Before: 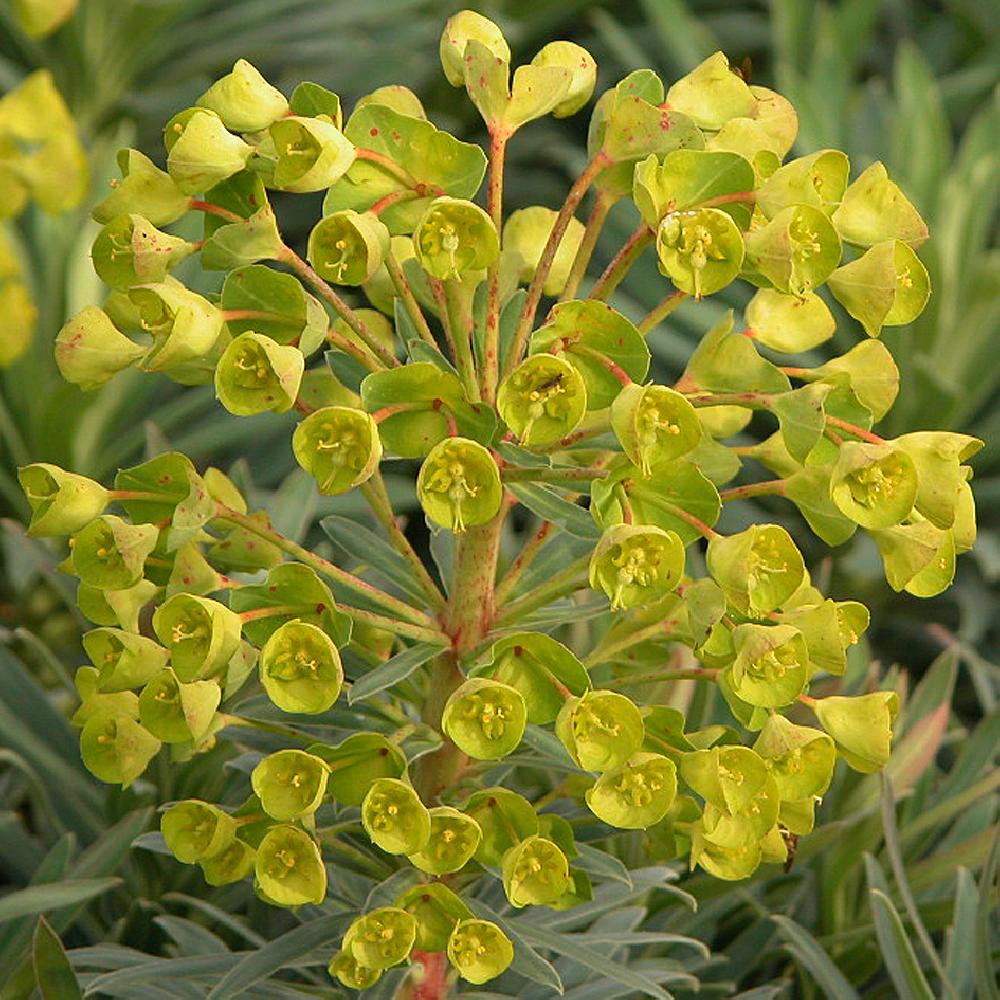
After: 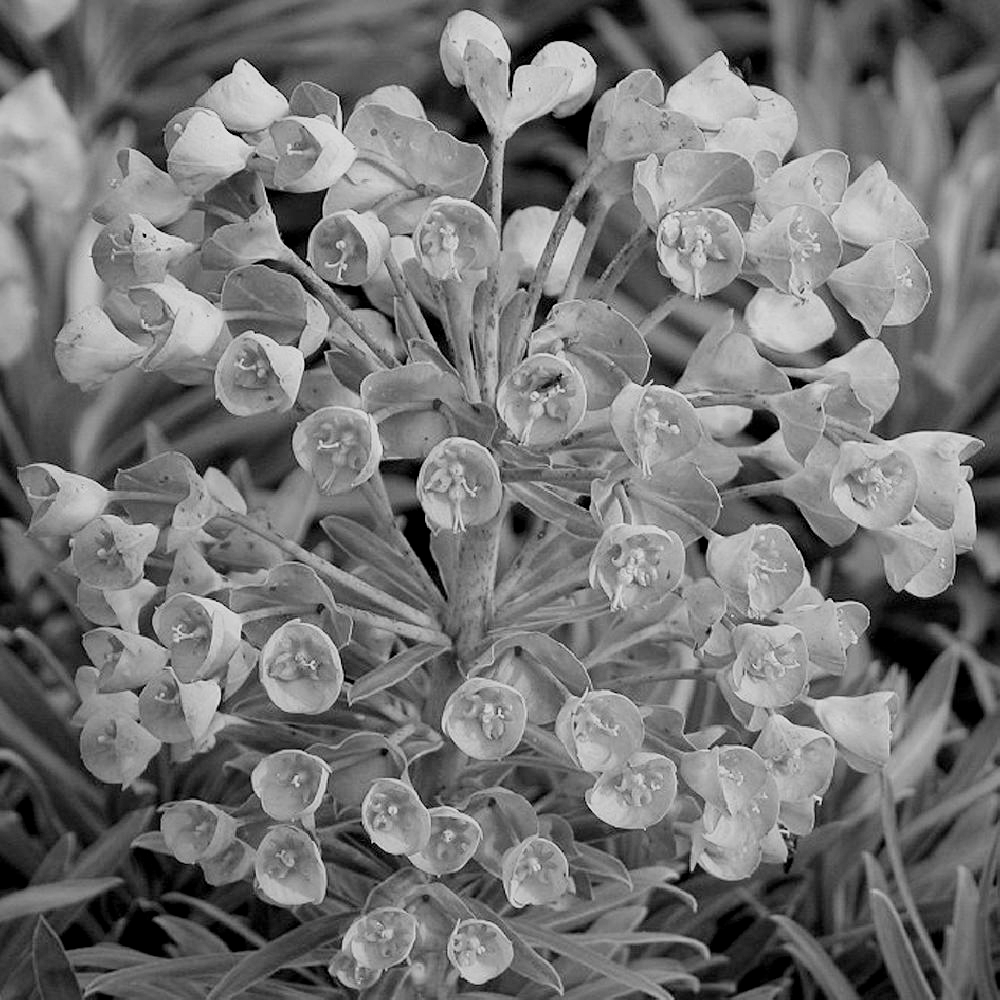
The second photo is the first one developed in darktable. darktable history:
contrast brightness saturation: contrast 0.01, saturation -0.05
rgb levels: levels [[0.01, 0.419, 0.839], [0, 0.5, 1], [0, 0.5, 1]]
local contrast: mode bilateral grid, contrast 20, coarseness 50, detail 120%, midtone range 0.2
monochrome: a -6.99, b 35.61, size 1.4
exposure: black level correction 0.001, exposure 0.3 EV, compensate highlight preservation false
filmic rgb: middle gray luminance 29%, black relative exposure -10.3 EV, white relative exposure 5.5 EV, threshold 6 EV, target black luminance 0%, hardness 3.95, latitude 2.04%, contrast 1.132, highlights saturation mix 5%, shadows ↔ highlights balance 15.11%, add noise in highlights 0, preserve chrominance no, color science v3 (2019), use custom middle-gray values true, iterations of high-quality reconstruction 0, contrast in highlights soft, enable highlight reconstruction true
